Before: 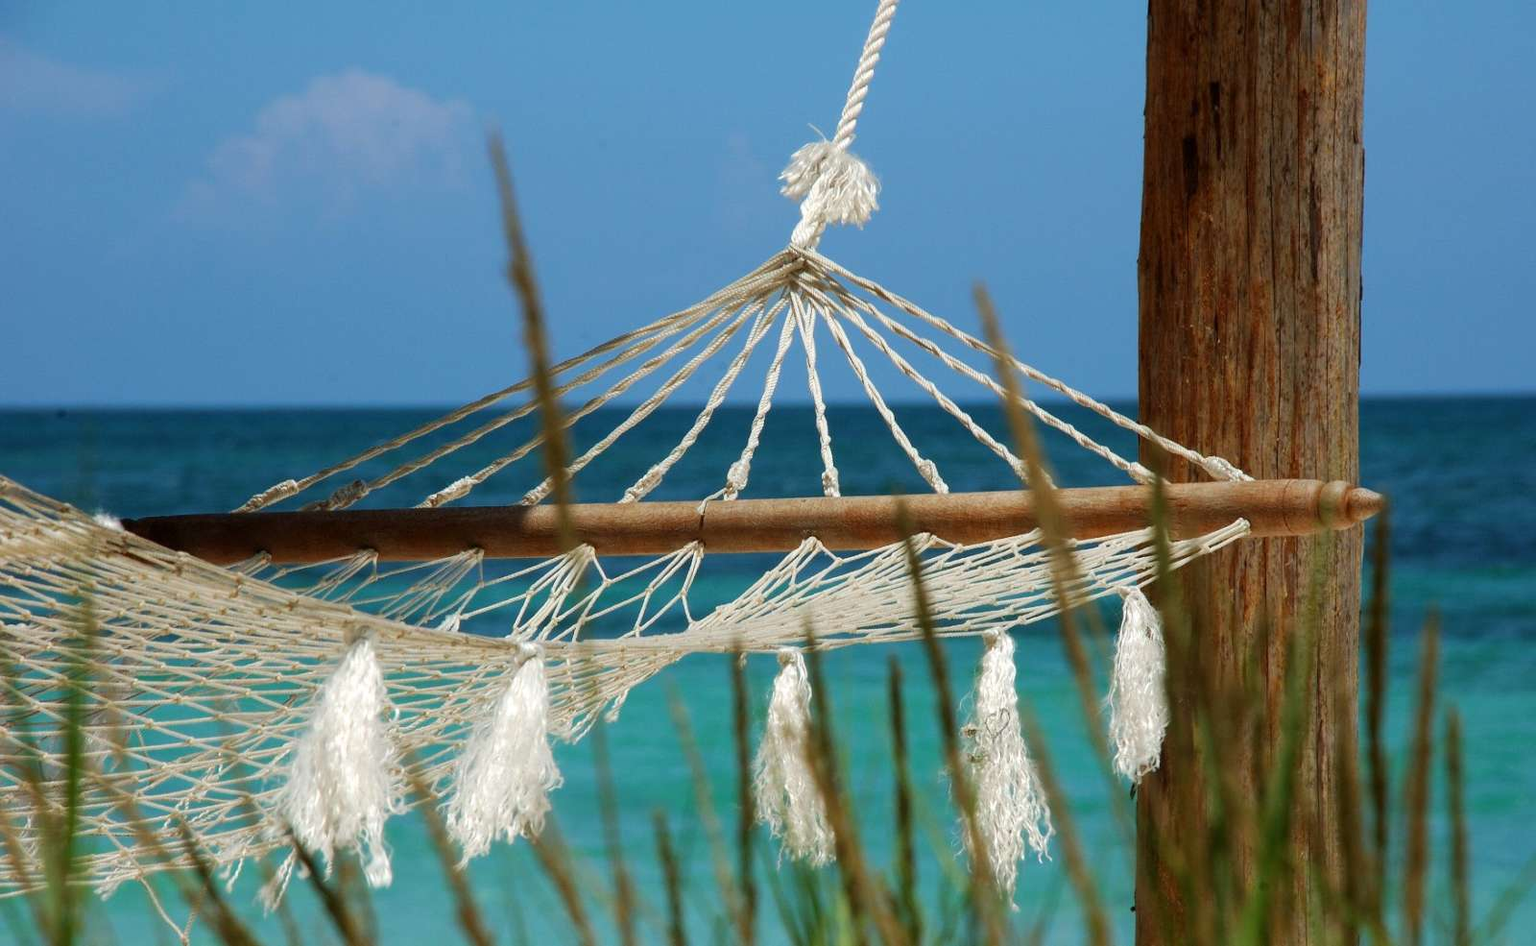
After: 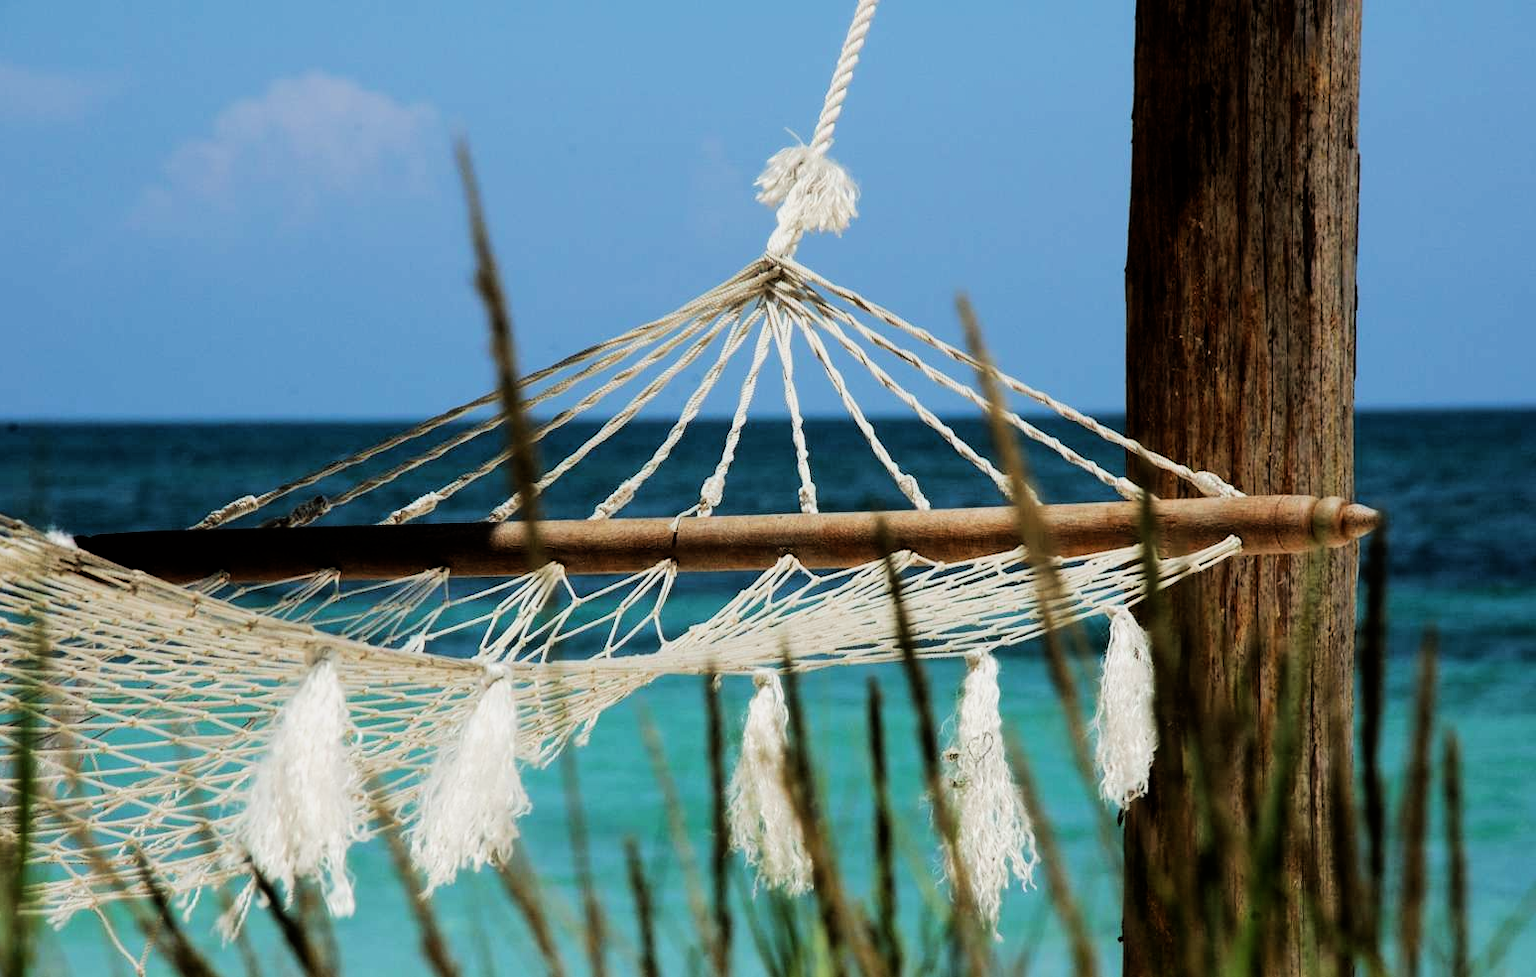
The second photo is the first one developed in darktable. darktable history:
tone equalizer: -8 EV -0.417 EV, -7 EV -0.389 EV, -6 EV -0.333 EV, -5 EV -0.222 EV, -3 EV 0.222 EV, -2 EV 0.333 EV, -1 EV 0.389 EV, +0 EV 0.417 EV, edges refinement/feathering 500, mask exposure compensation -1.57 EV, preserve details no
crop and rotate: left 3.238%
filmic rgb: black relative exposure -5 EV, hardness 2.88, contrast 1.3, highlights saturation mix -10%
